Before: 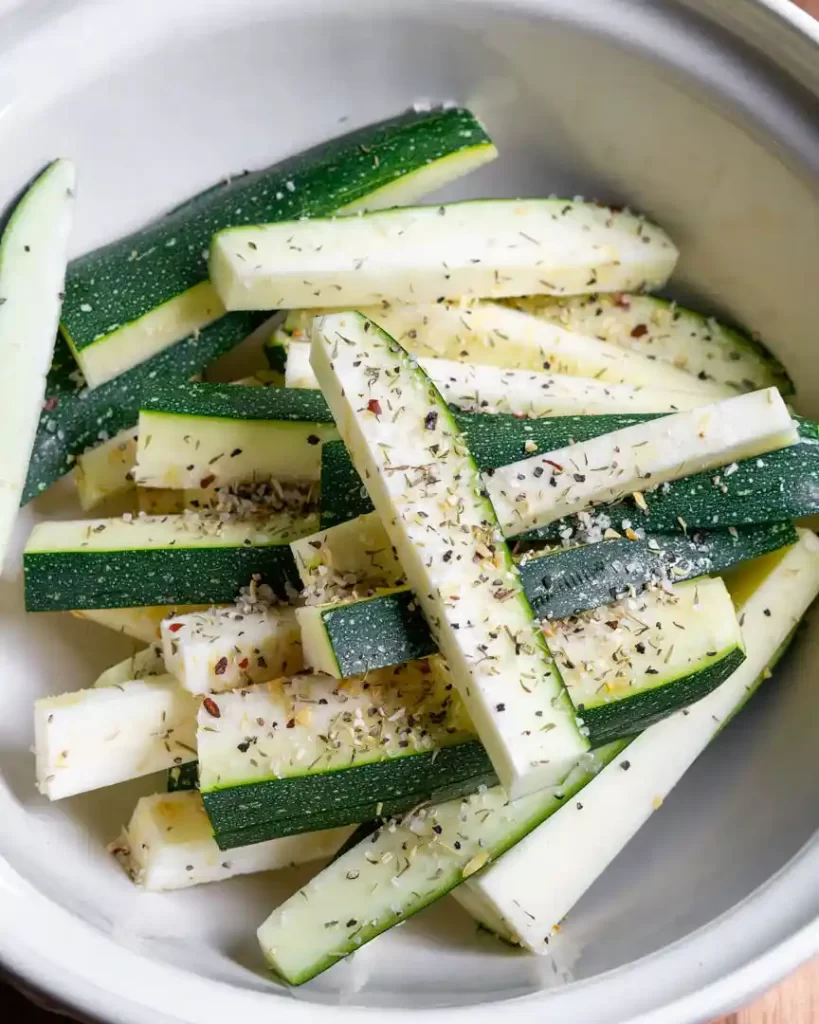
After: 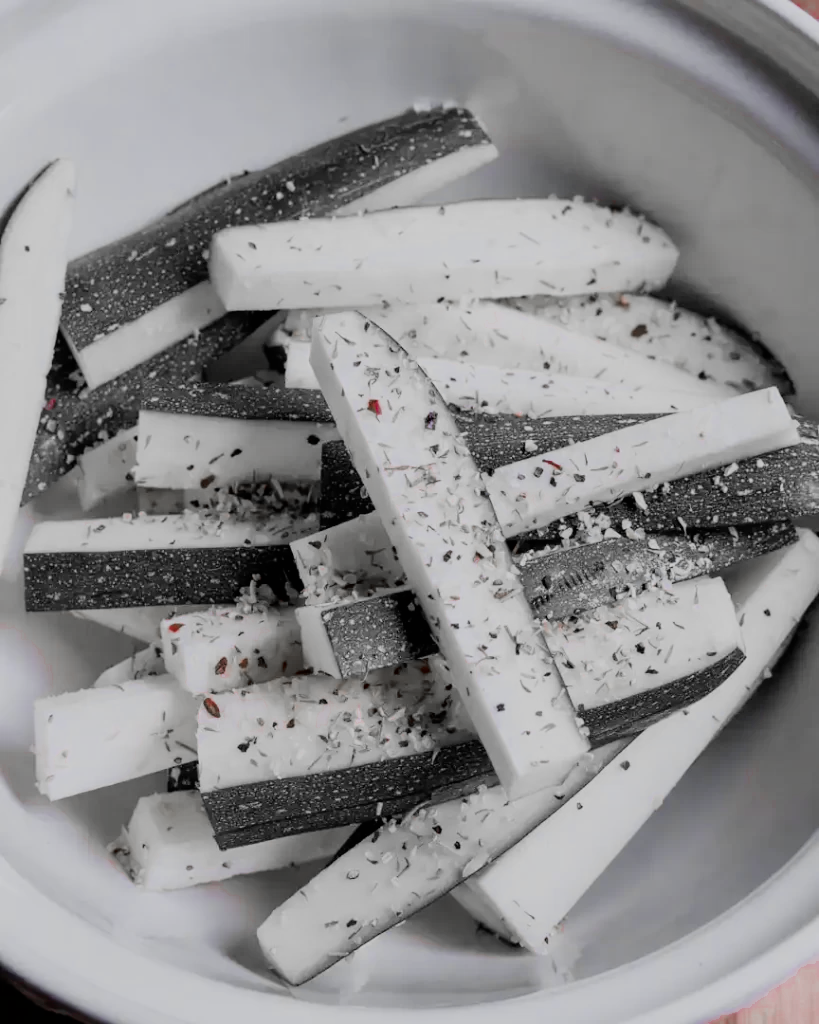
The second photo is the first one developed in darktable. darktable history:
color zones: curves: ch0 [(0, 0.278) (0.143, 0.5) (0.286, 0.5) (0.429, 0.5) (0.571, 0.5) (0.714, 0.5) (0.857, 0.5) (1, 0.5)]; ch1 [(0, 1) (0.143, 0.165) (0.286, 0) (0.429, 0) (0.571, 0) (0.714, 0) (0.857, 0.5) (1, 0.5)]; ch2 [(0, 0.508) (0.143, 0.5) (0.286, 0.5) (0.429, 0.5) (0.571, 0.5) (0.714, 0.5) (0.857, 0.5) (1, 0.5)]
color calibration: illuminant as shot in camera, x 0.358, y 0.373, temperature 4628.91 K, gamut compression 1.66
filmic rgb: black relative exposure -7.21 EV, white relative exposure 5.38 EV, threshold 2.95 EV, hardness 3.02, enable highlight reconstruction true
